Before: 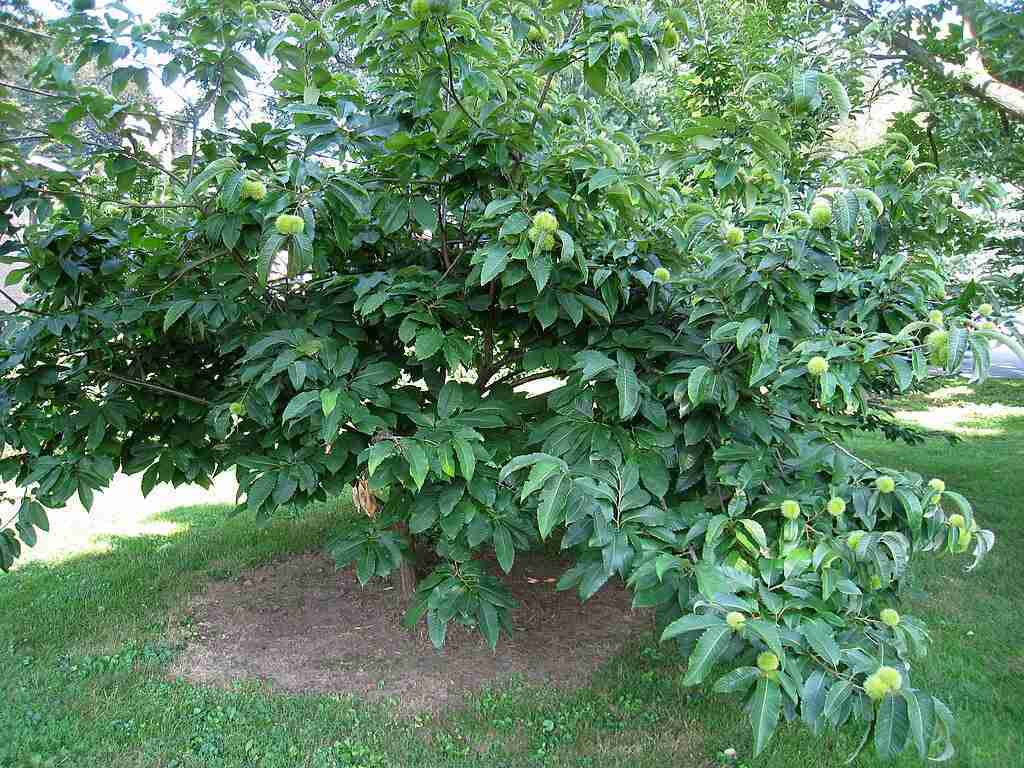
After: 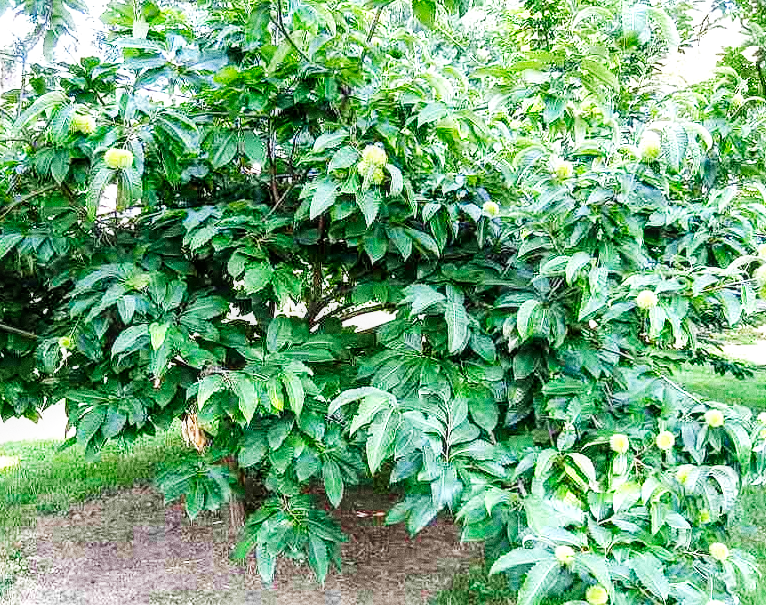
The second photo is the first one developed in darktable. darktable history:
local contrast: on, module defaults
grain: coarseness 0.09 ISO, strength 40%
base curve: curves: ch0 [(0, 0) (0.007, 0.004) (0.027, 0.03) (0.046, 0.07) (0.207, 0.54) (0.442, 0.872) (0.673, 0.972) (1, 1)], preserve colors none
crop: left 16.768%, top 8.653%, right 8.362%, bottom 12.485%
